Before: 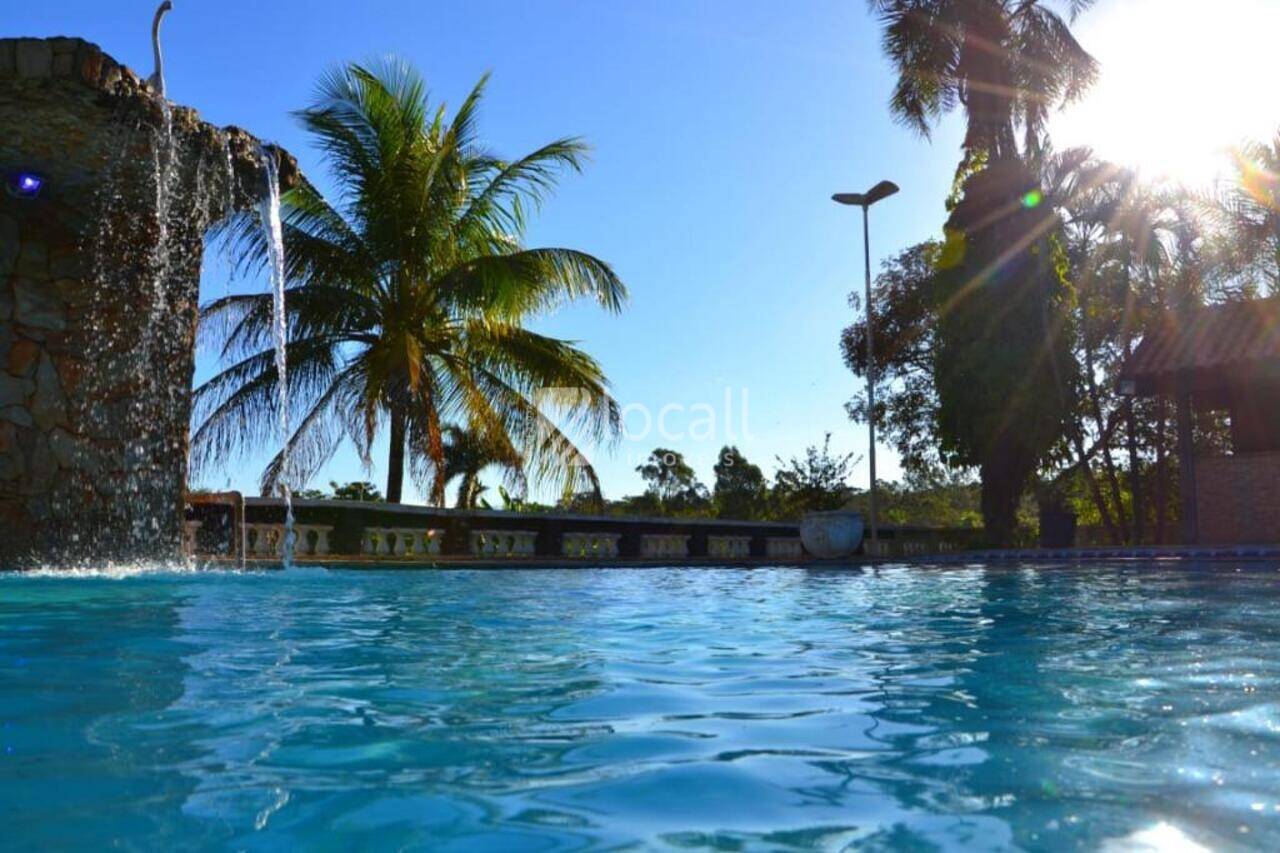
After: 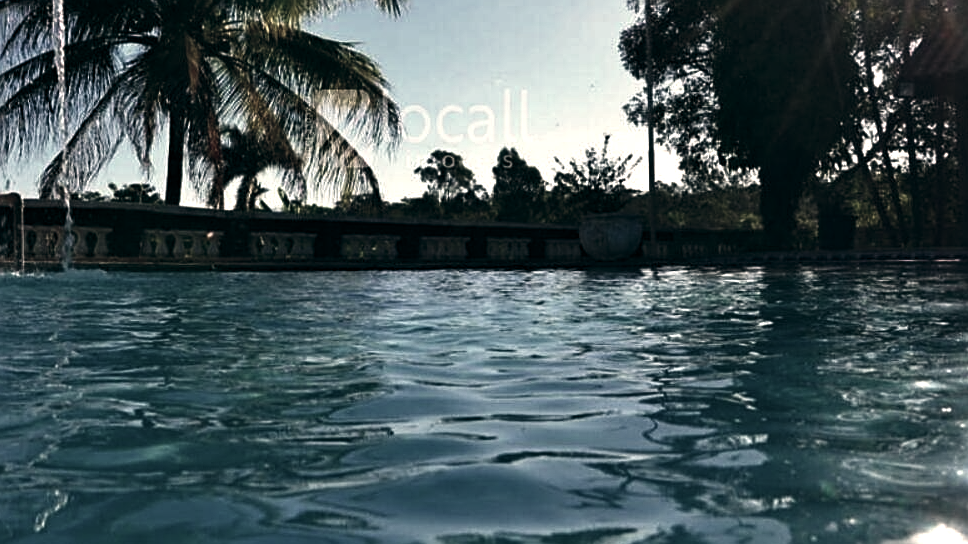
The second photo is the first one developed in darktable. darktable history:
color balance: lift [1.006, 0.985, 1.002, 1.015], gamma [1, 0.953, 1.008, 1.047], gain [1.076, 1.13, 1.004, 0.87]
sharpen: on, module defaults
contrast brightness saturation: contrast 0.07, brightness -0.14, saturation 0.11
crop and rotate: left 17.299%, top 35.115%, right 7.015%, bottom 1.024%
white balance: red 1.045, blue 0.932
haze removal: compatibility mode true, adaptive false
levels: levels [0.029, 0.545, 0.971]
color zones: curves: ch0 [(0, 0.6) (0.129, 0.508) (0.193, 0.483) (0.429, 0.5) (0.571, 0.5) (0.714, 0.5) (0.857, 0.5) (1, 0.6)]; ch1 [(0, 0.481) (0.112, 0.245) (0.213, 0.223) (0.429, 0.233) (0.571, 0.231) (0.683, 0.242) (0.857, 0.296) (1, 0.481)]
